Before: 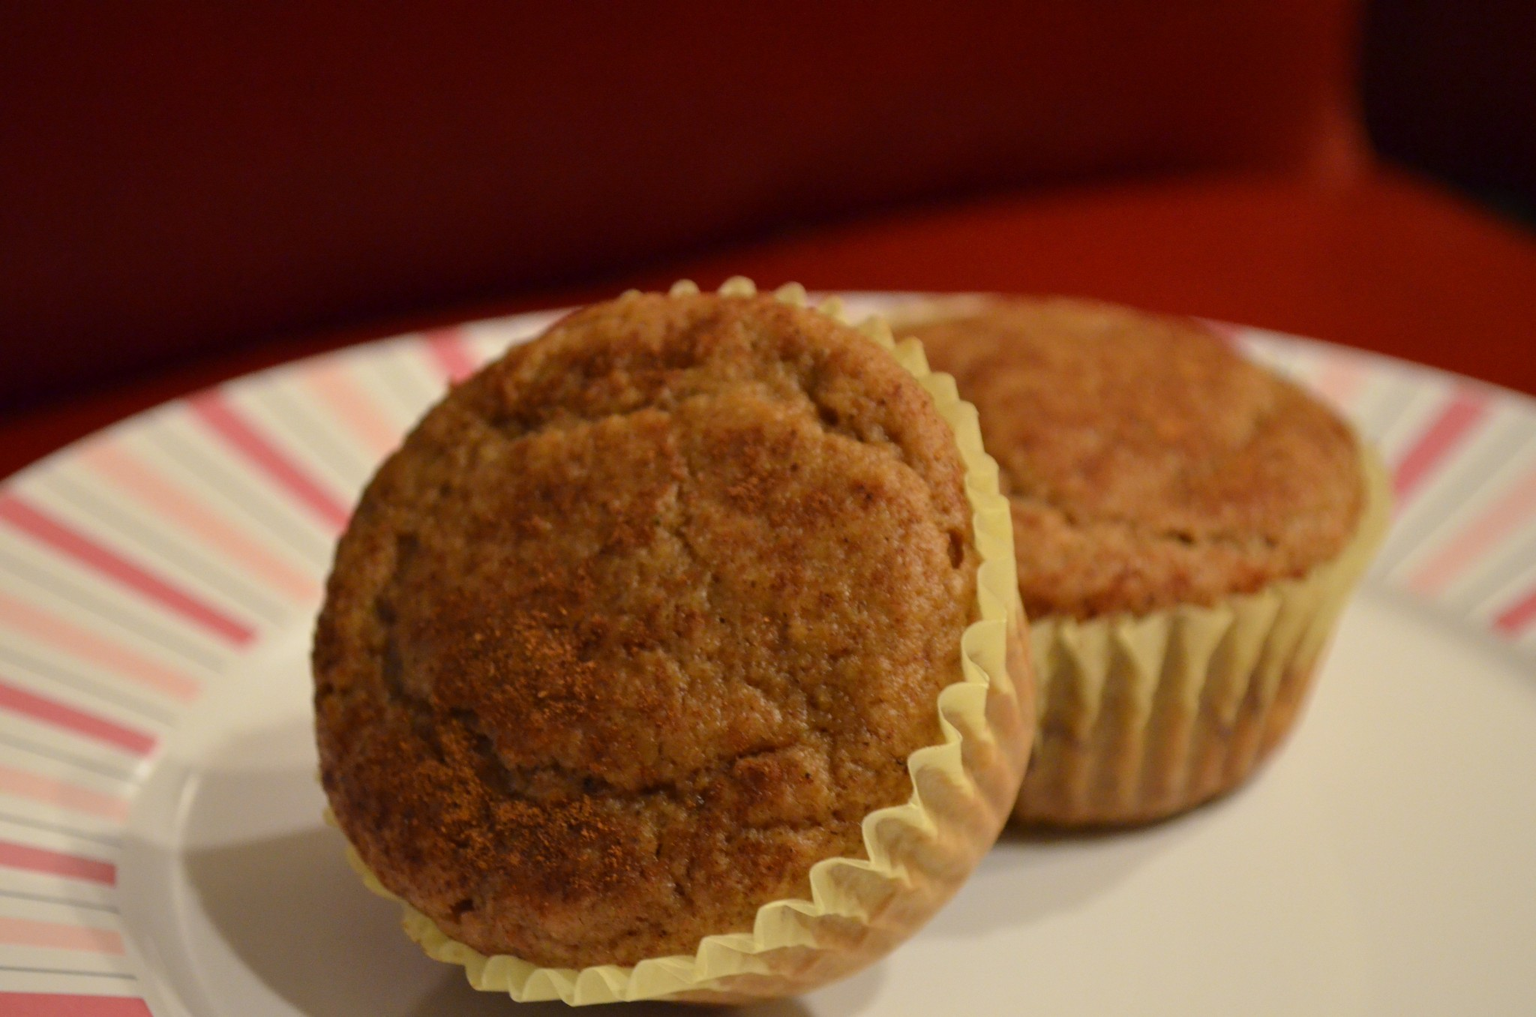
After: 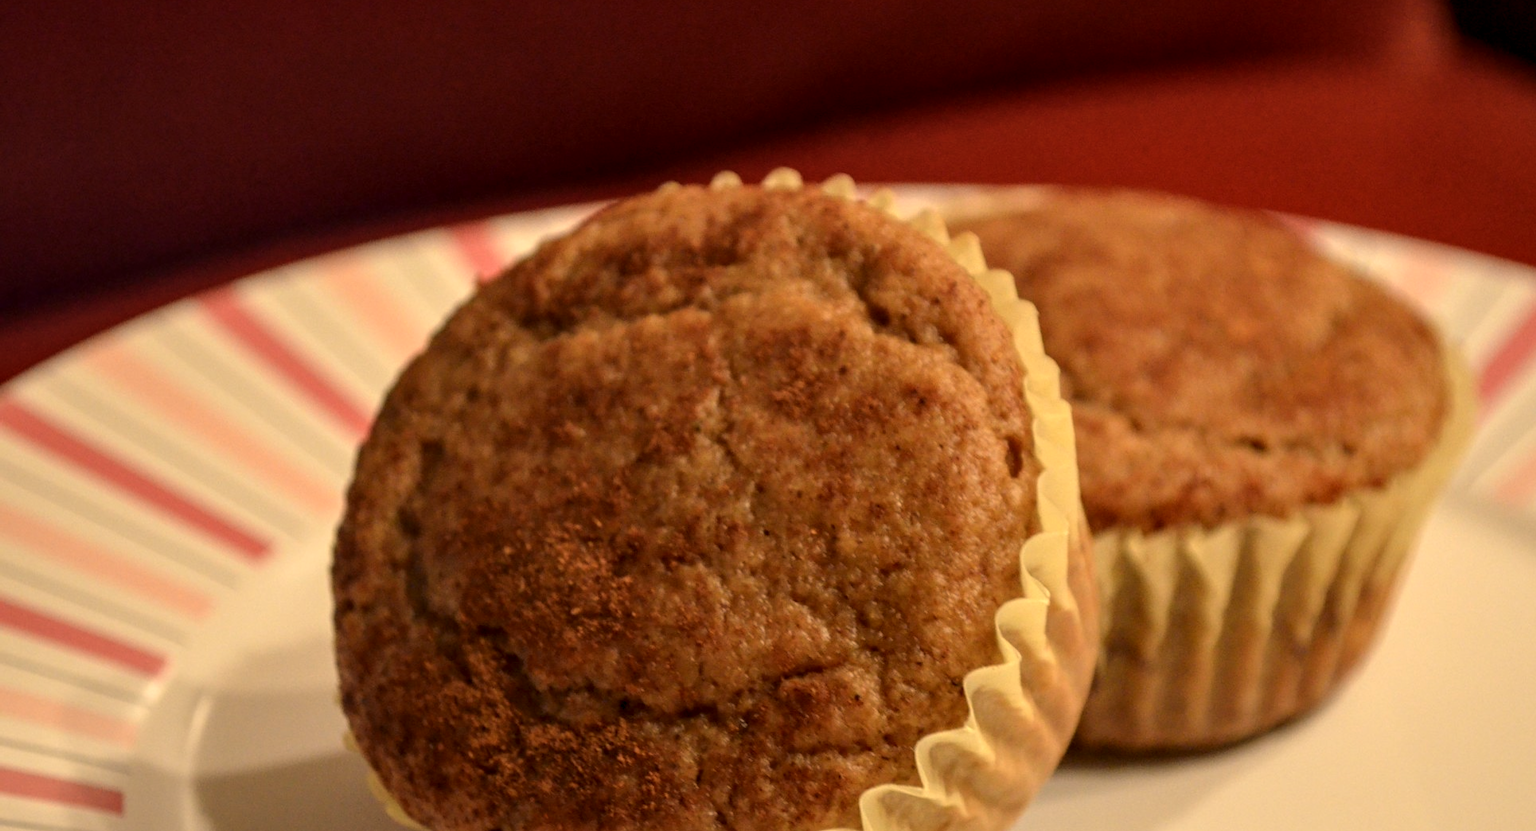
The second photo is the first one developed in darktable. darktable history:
contrast brightness saturation: saturation -0.05
white balance: red 1.123, blue 0.83
local contrast: detail 140%
crop and rotate: angle 0.03°, top 11.643%, right 5.651%, bottom 11.189%
